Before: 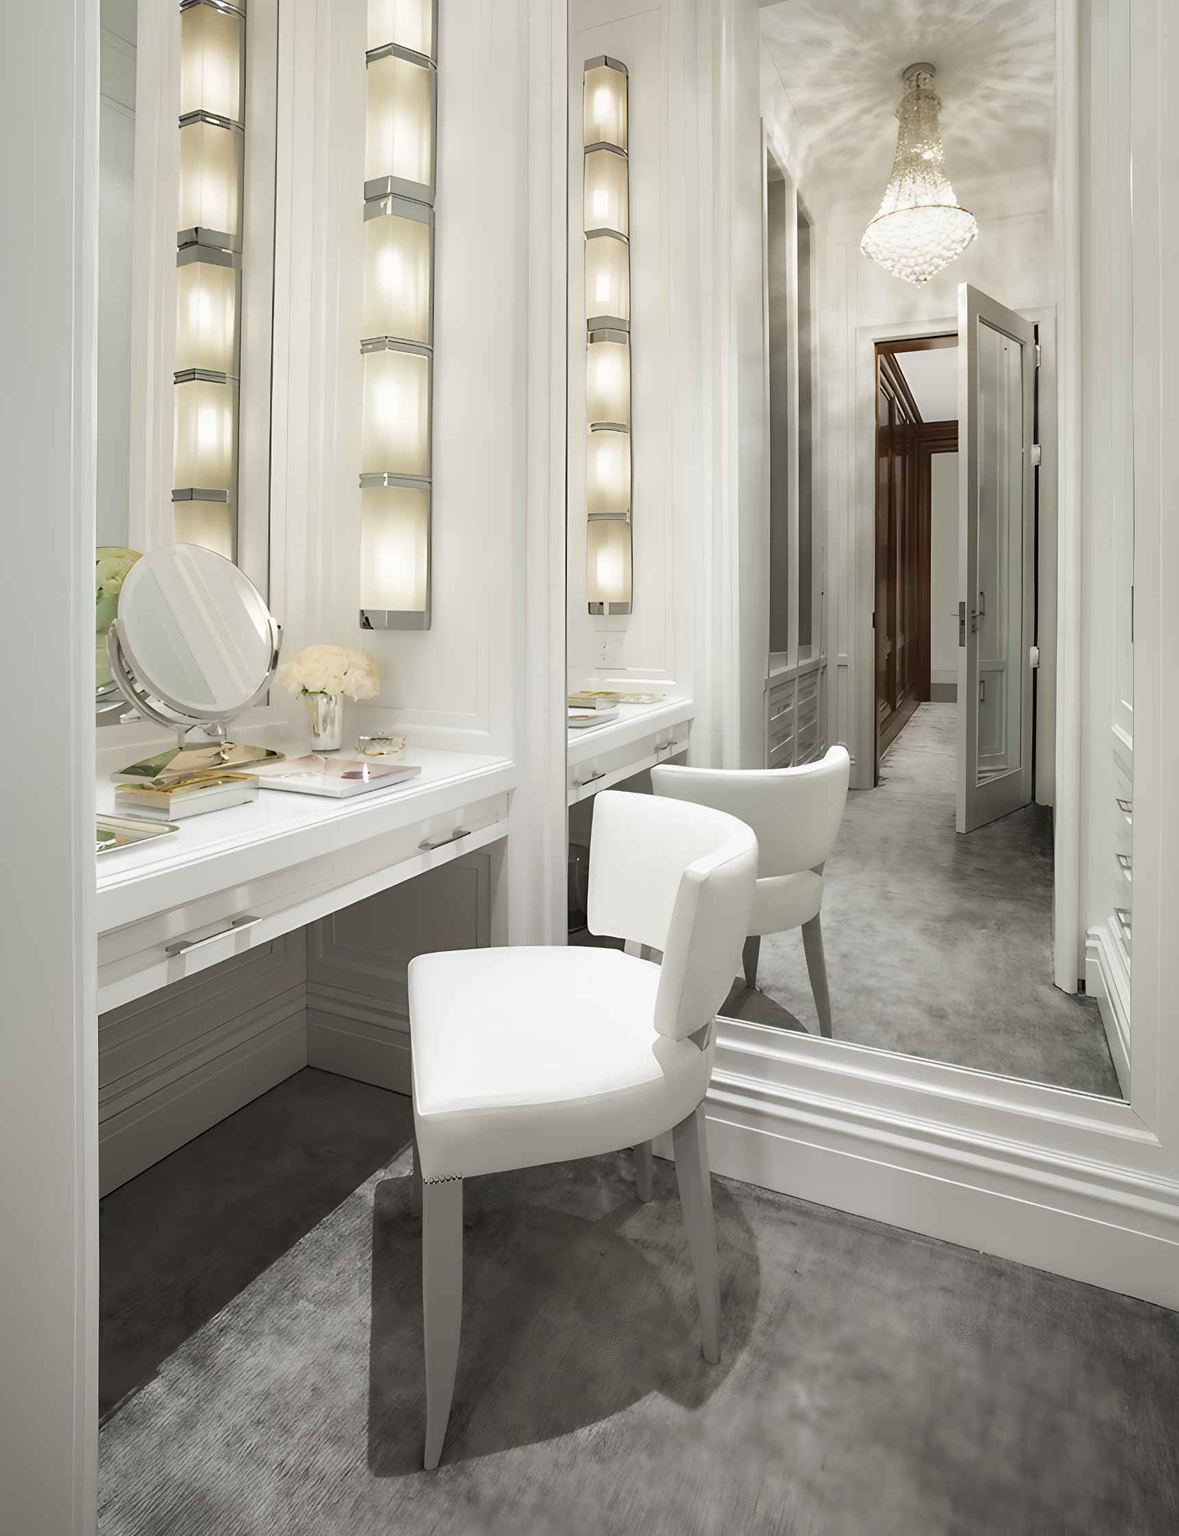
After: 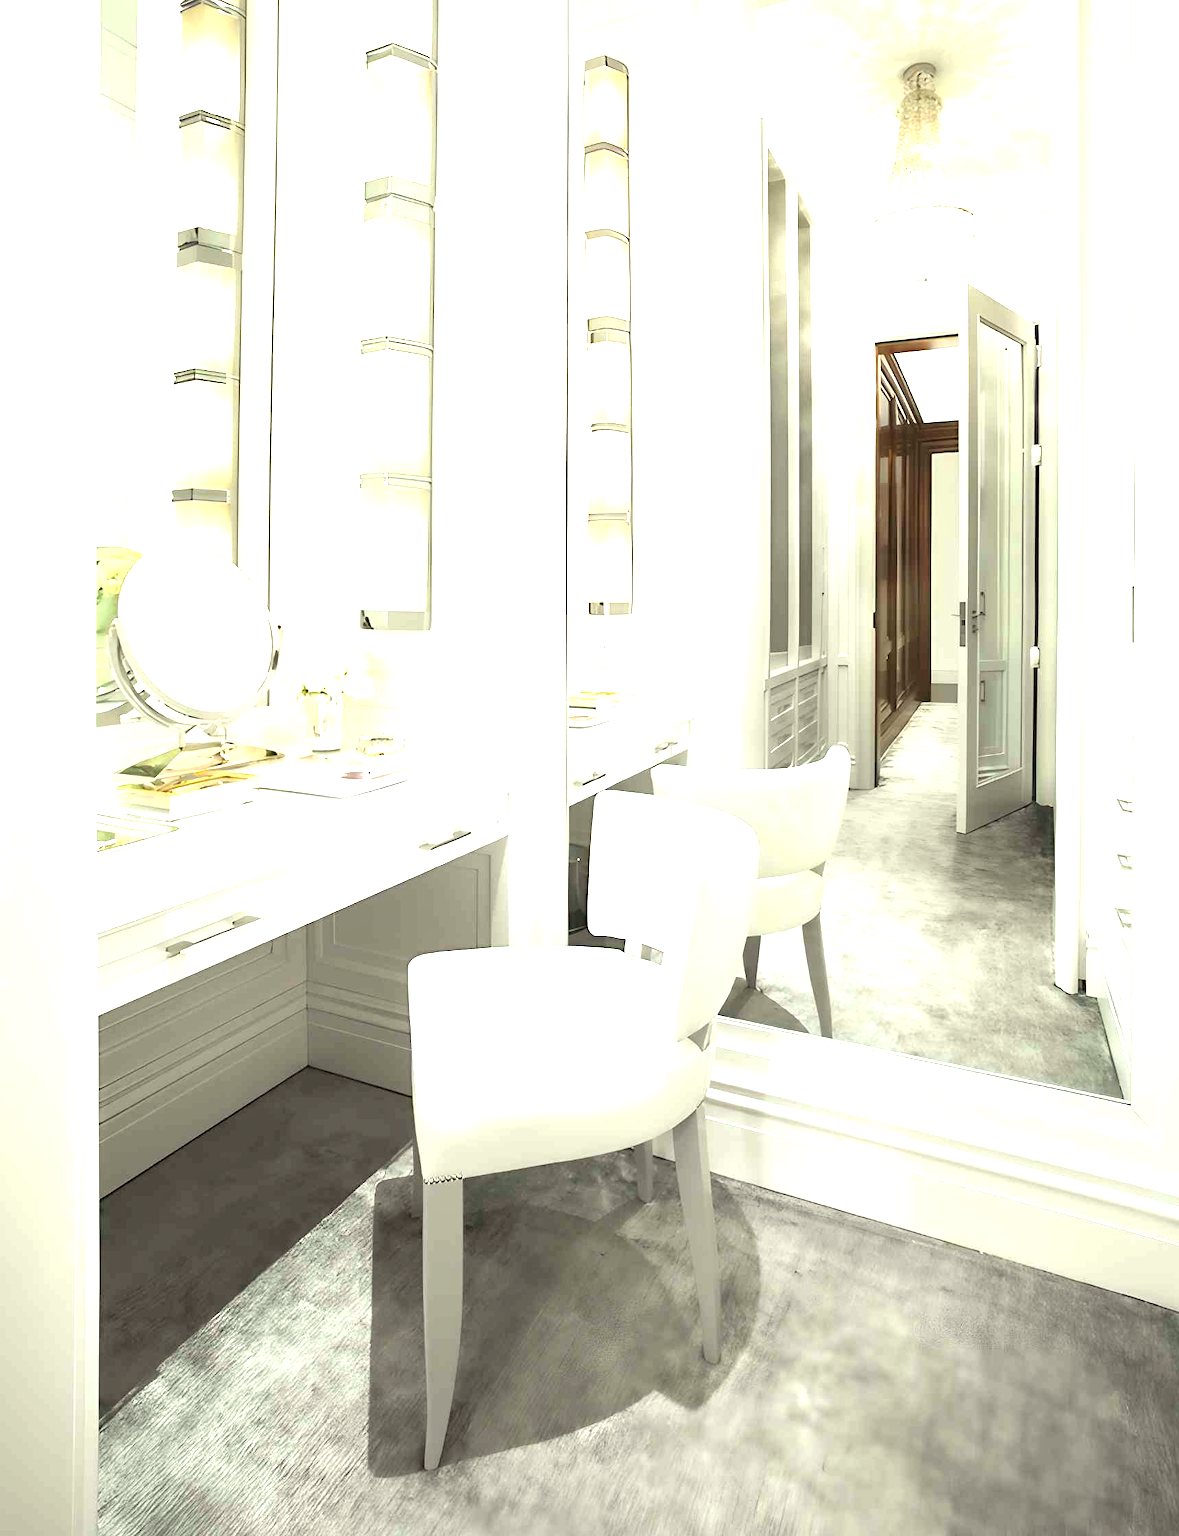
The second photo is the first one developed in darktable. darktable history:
exposure: black level correction 0, exposure 1.199 EV, compensate exposure bias true, compensate highlight preservation false
color correction: highlights a* -4.35, highlights b* 6.31
tone equalizer: -8 EV -0.4 EV, -7 EV -0.357 EV, -6 EV -0.372 EV, -5 EV -0.199 EV, -3 EV 0.217 EV, -2 EV 0.351 EV, -1 EV 0.413 EV, +0 EV 0.415 EV
